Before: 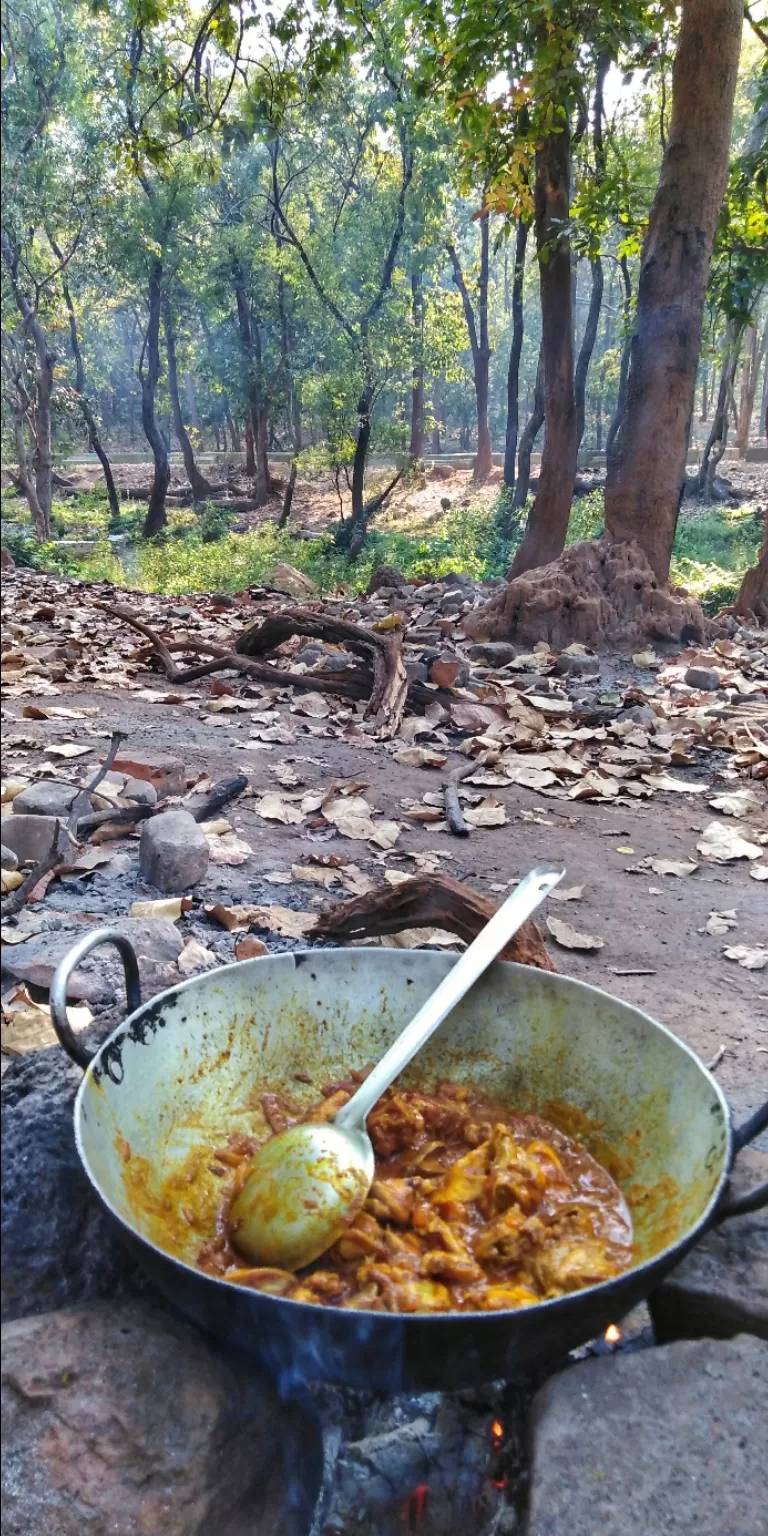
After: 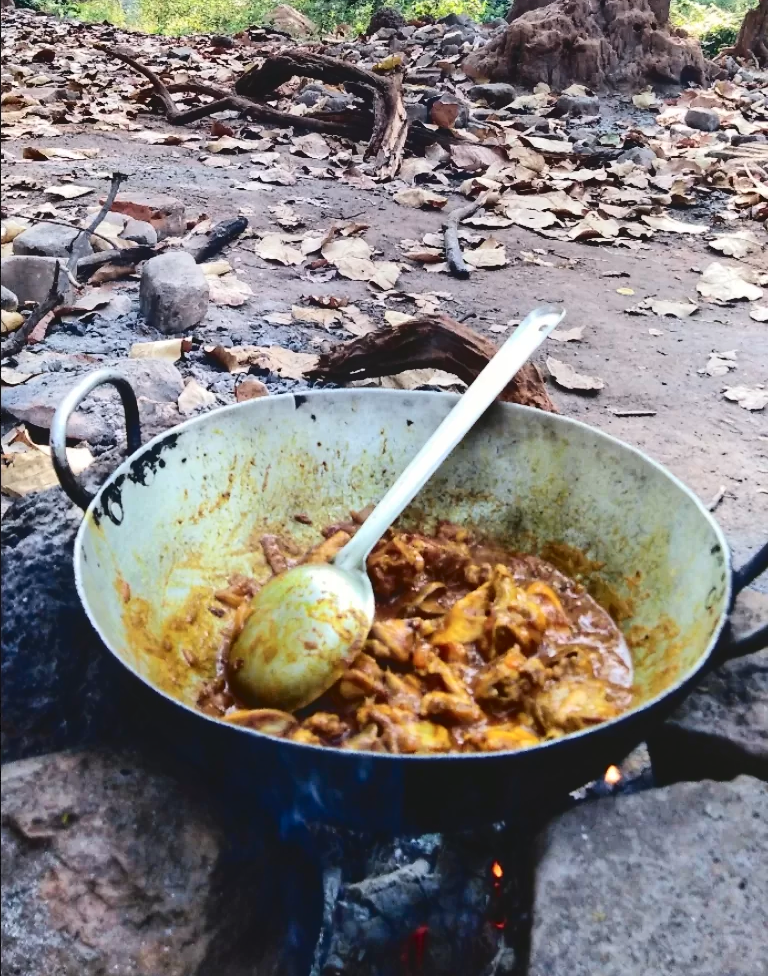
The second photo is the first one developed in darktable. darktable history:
shadows and highlights: shadows -40.95, highlights 63.81, highlights color adjustment 0.156%, soften with gaussian
tone curve: curves: ch0 [(0, 0) (0.003, 0.075) (0.011, 0.079) (0.025, 0.079) (0.044, 0.082) (0.069, 0.085) (0.1, 0.089) (0.136, 0.096) (0.177, 0.105) (0.224, 0.14) (0.277, 0.202) (0.335, 0.304) (0.399, 0.417) (0.468, 0.521) (0.543, 0.636) (0.623, 0.726) (0.709, 0.801) (0.801, 0.878) (0.898, 0.927) (1, 1)], color space Lab, independent channels, preserve colors none
crop and rotate: top 36.45%
